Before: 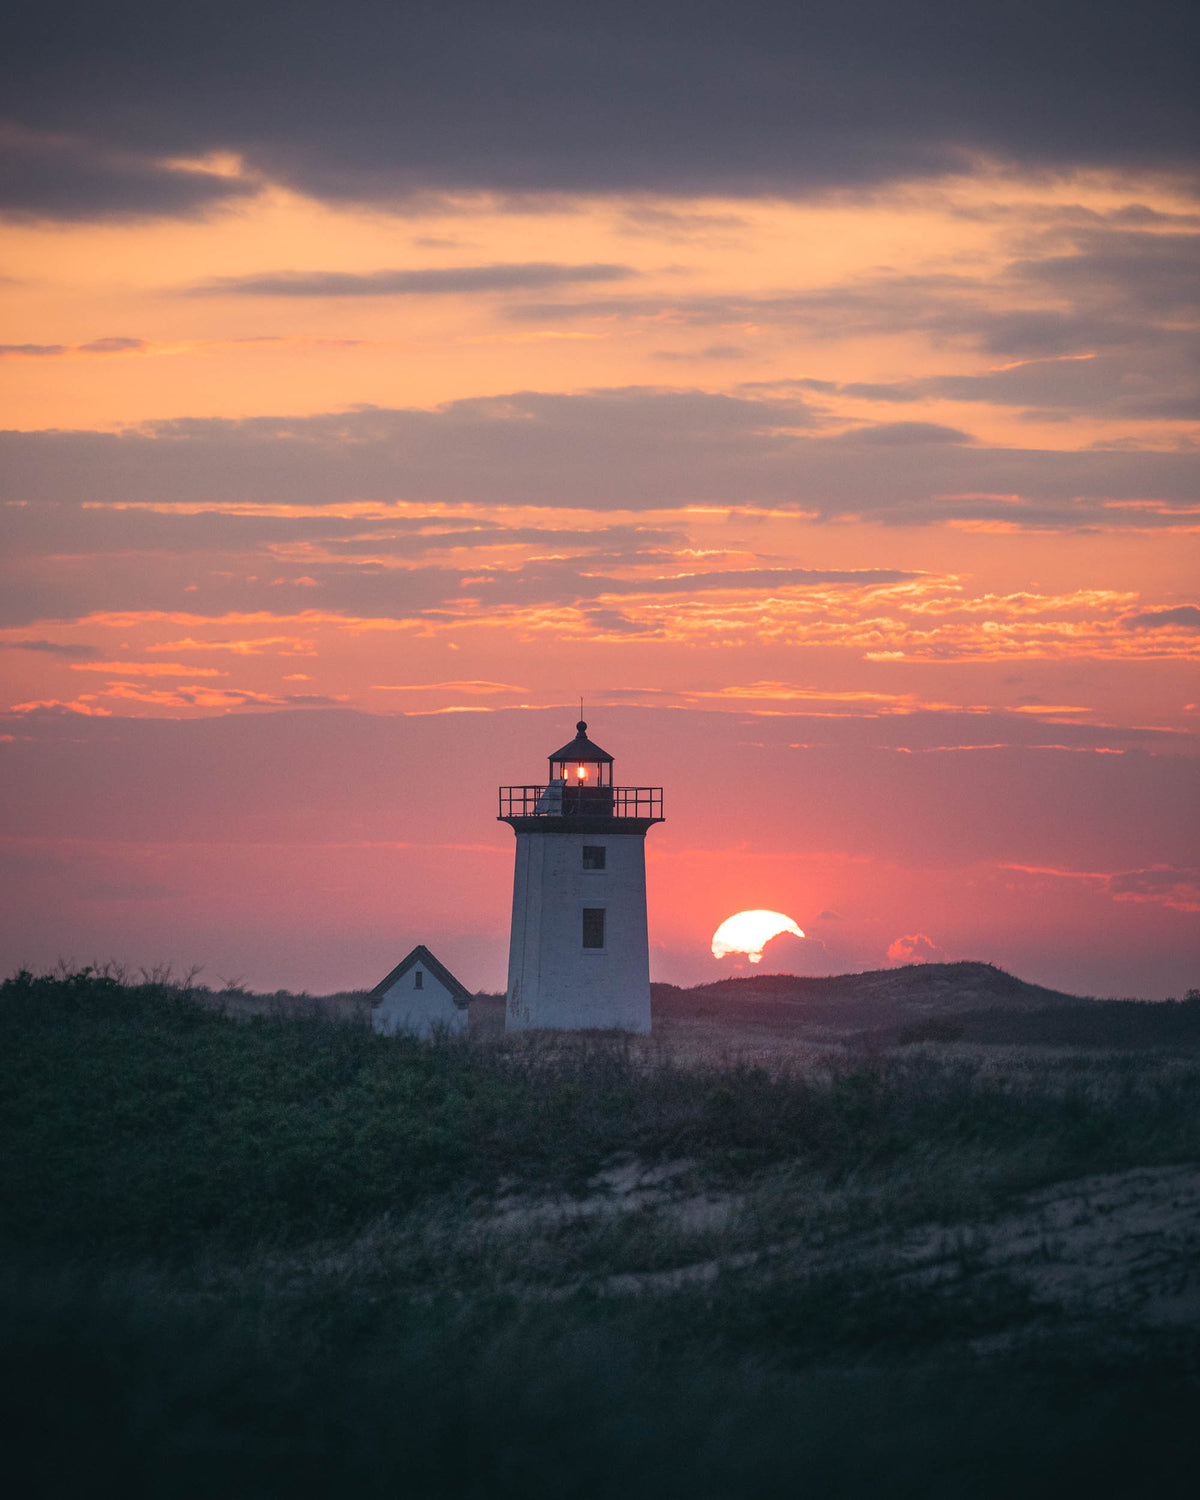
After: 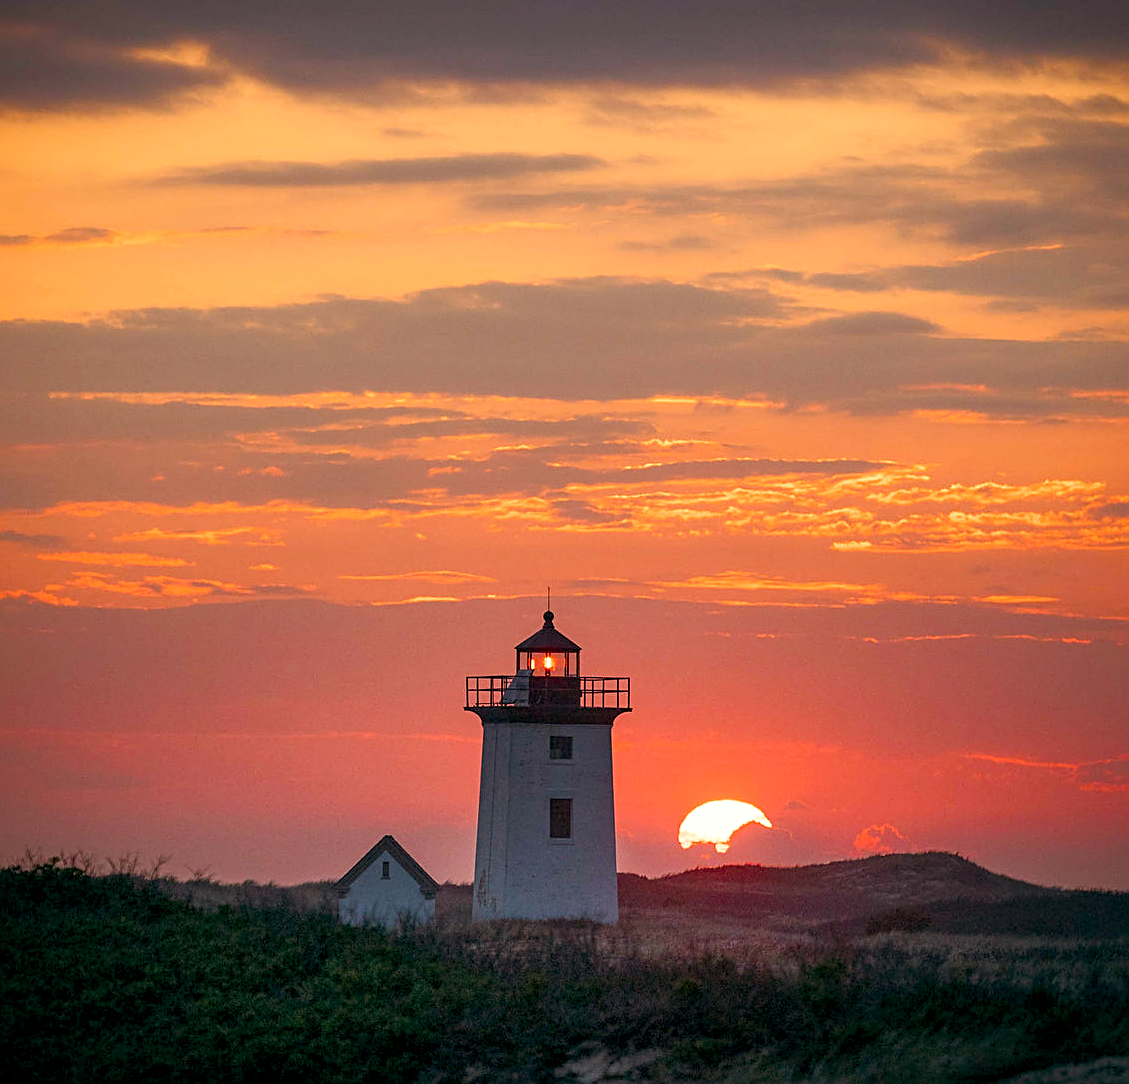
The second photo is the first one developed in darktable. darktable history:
sharpen: amount 0.493
crop: left 2.766%, top 7.365%, right 3.127%, bottom 20.314%
local contrast: mode bilateral grid, contrast 20, coarseness 49, detail 119%, midtone range 0.2
color balance rgb: power › chroma 2.489%, power › hue 69.28°, global offset › luminance -0.893%, perceptual saturation grading › global saturation 26.879%, perceptual saturation grading › highlights -28.524%, perceptual saturation grading › mid-tones 15.673%, perceptual saturation grading › shadows 34.146%, global vibrance 20%
